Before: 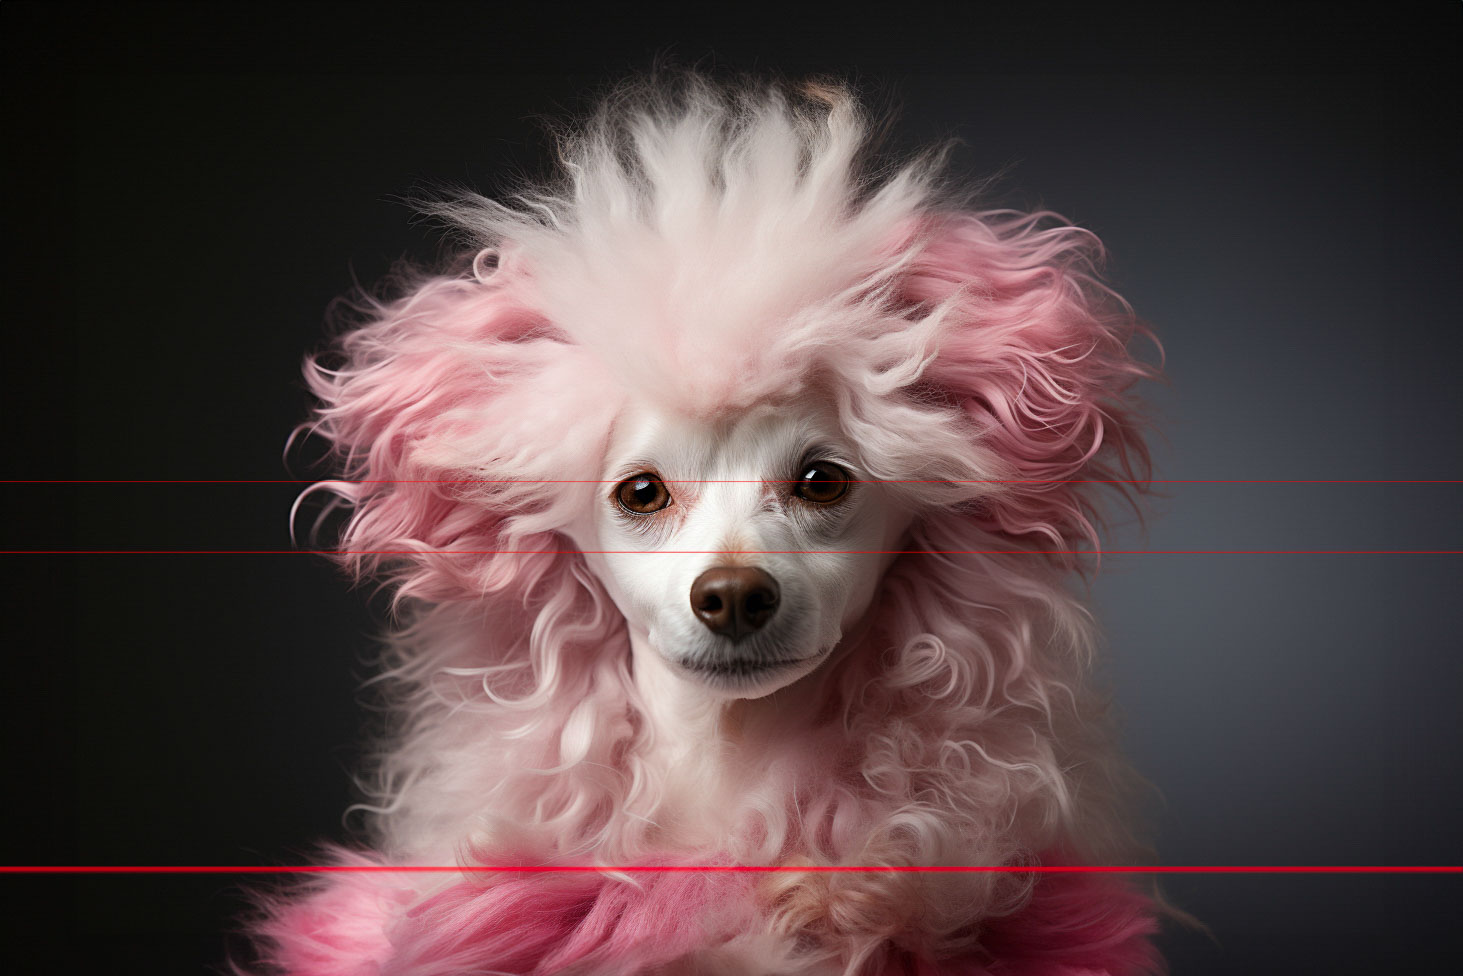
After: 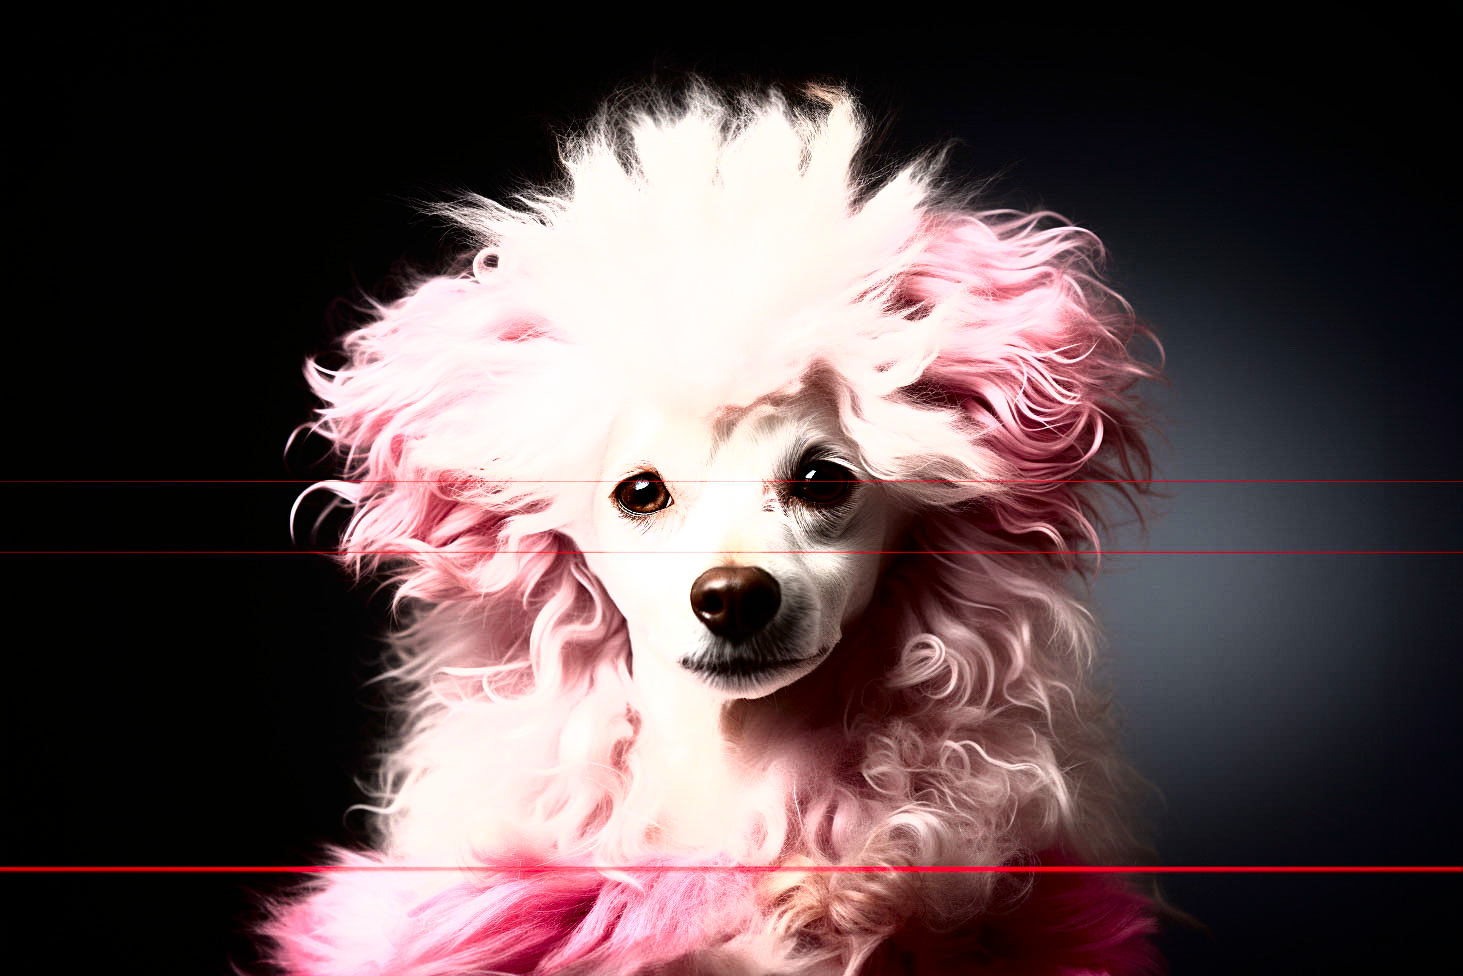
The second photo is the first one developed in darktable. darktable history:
tone curve: curves: ch0 [(0, 0) (0.003, 0.001) (0.011, 0.002) (0.025, 0.002) (0.044, 0.006) (0.069, 0.01) (0.1, 0.017) (0.136, 0.023) (0.177, 0.038) (0.224, 0.066) (0.277, 0.118) (0.335, 0.185) (0.399, 0.264) (0.468, 0.365) (0.543, 0.475) (0.623, 0.606) (0.709, 0.759) (0.801, 0.923) (0.898, 0.999) (1, 1)], color space Lab, independent channels, preserve colors none
tone equalizer: -8 EV -0.766 EV, -7 EV -0.686 EV, -6 EV -0.573 EV, -5 EV -0.425 EV, -3 EV 0.392 EV, -2 EV 0.6 EV, -1 EV 0.688 EV, +0 EV 0.736 EV
contrast brightness saturation: contrast 0.203, brightness 0.168, saturation 0.218
filmic rgb: black relative exposure -9.48 EV, white relative exposure 3.06 EV, hardness 6.18, color science v6 (2022)
vignetting: fall-off start 84.99%, fall-off radius 80.75%, saturation -0.032, width/height ratio 1.222, unbound false
